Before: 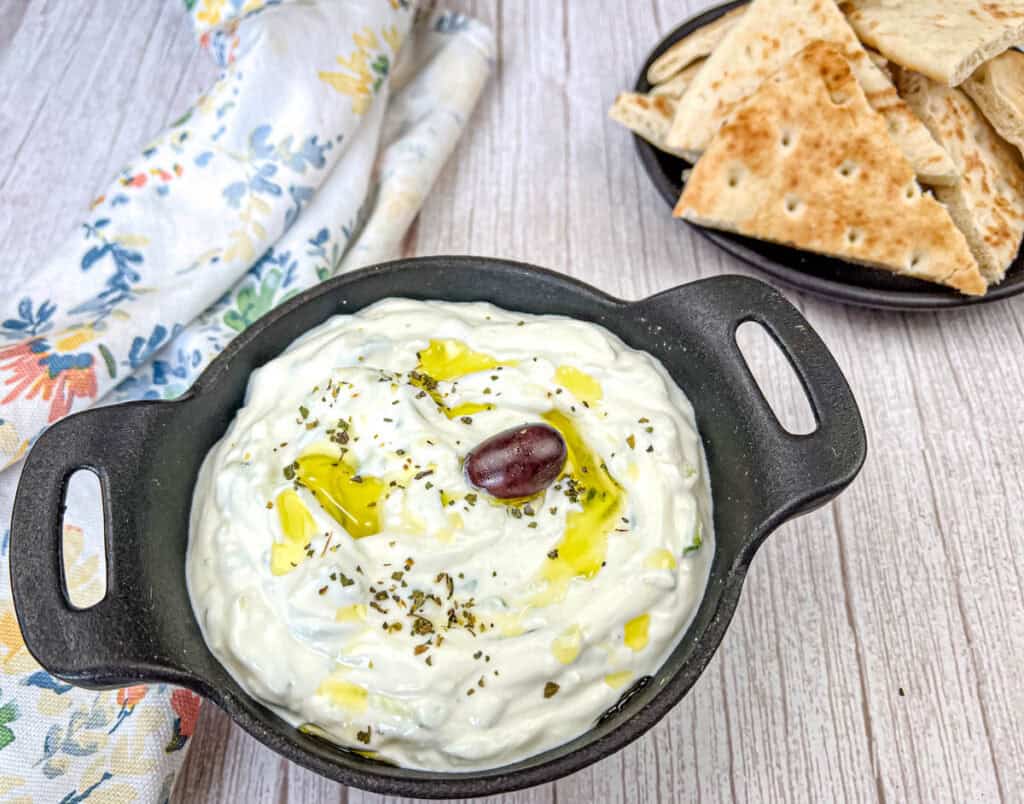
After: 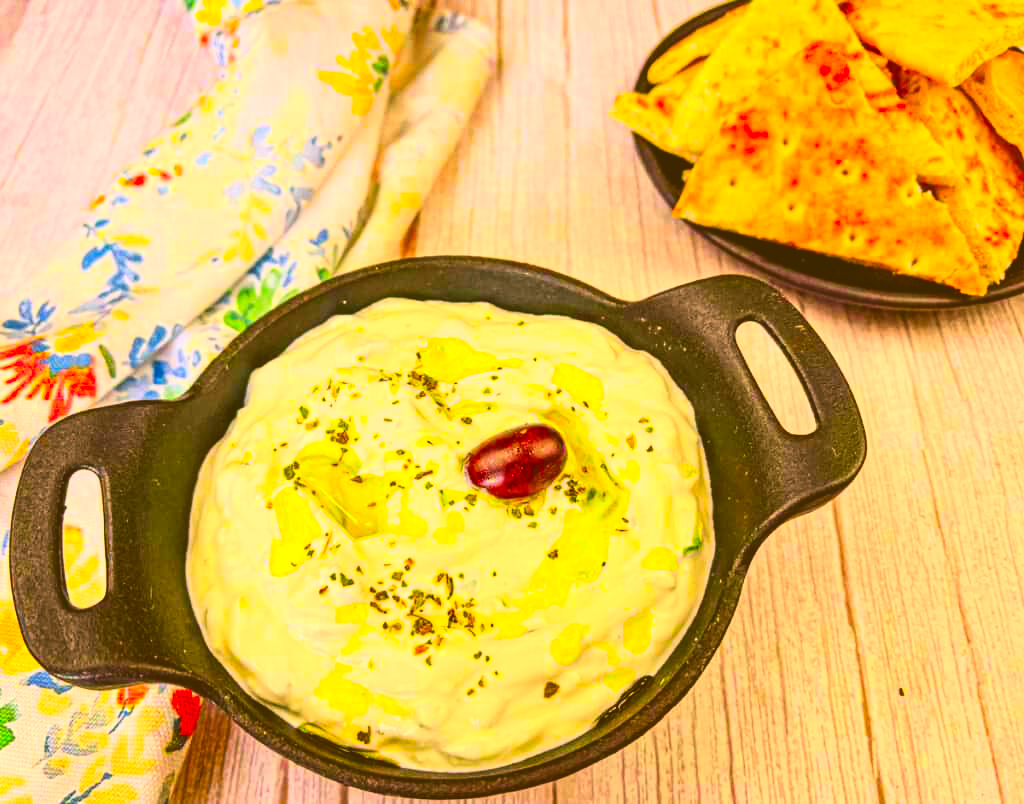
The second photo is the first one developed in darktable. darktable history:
exposure: black level correction -0.041, exposure 0.064 EV, compensate highlight preservation false
contrast brightness saturation: contrast 0.26, brightness 0.02, saturation 0.87
color correction: highlights a* 10.44, highlights b* 30.04, shadows a* 2.73, shadows b* 17.51, saturation 1.72
